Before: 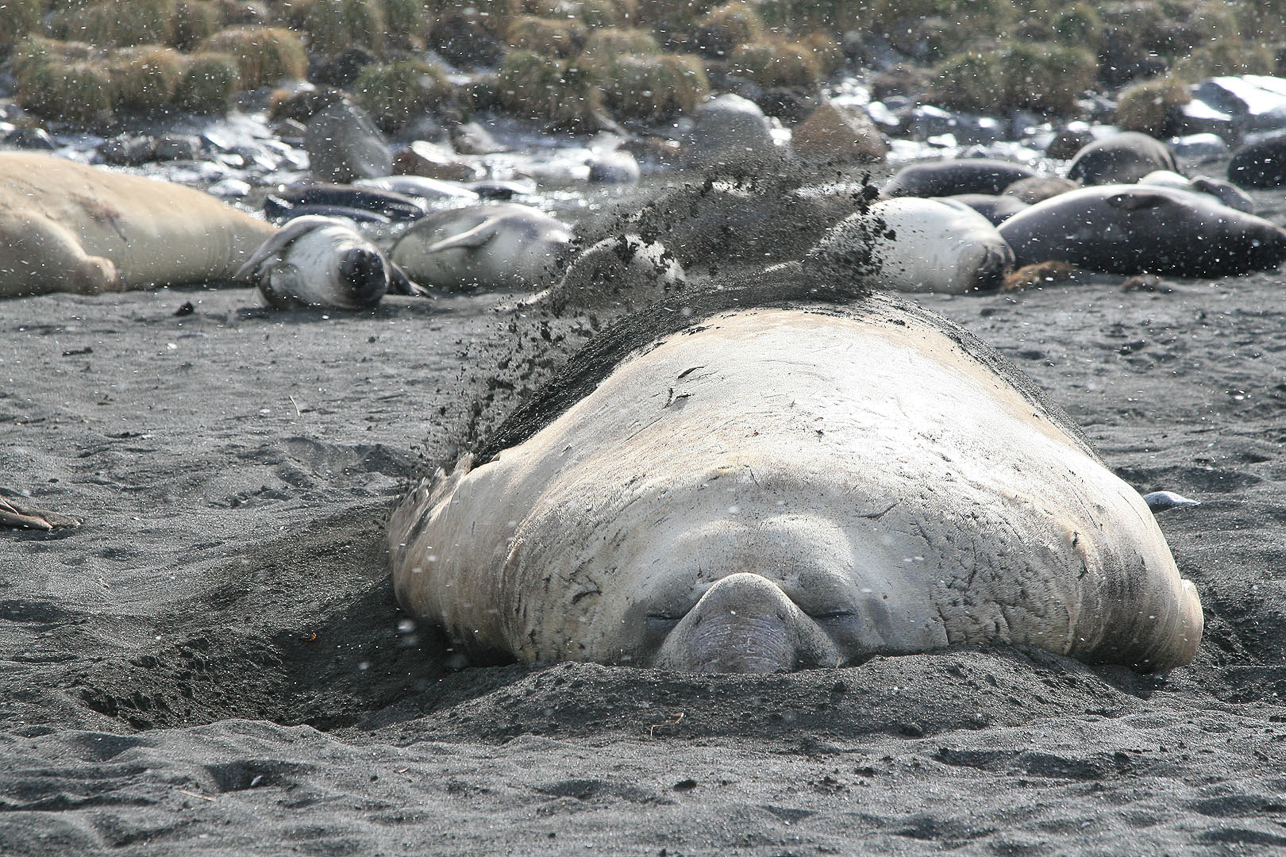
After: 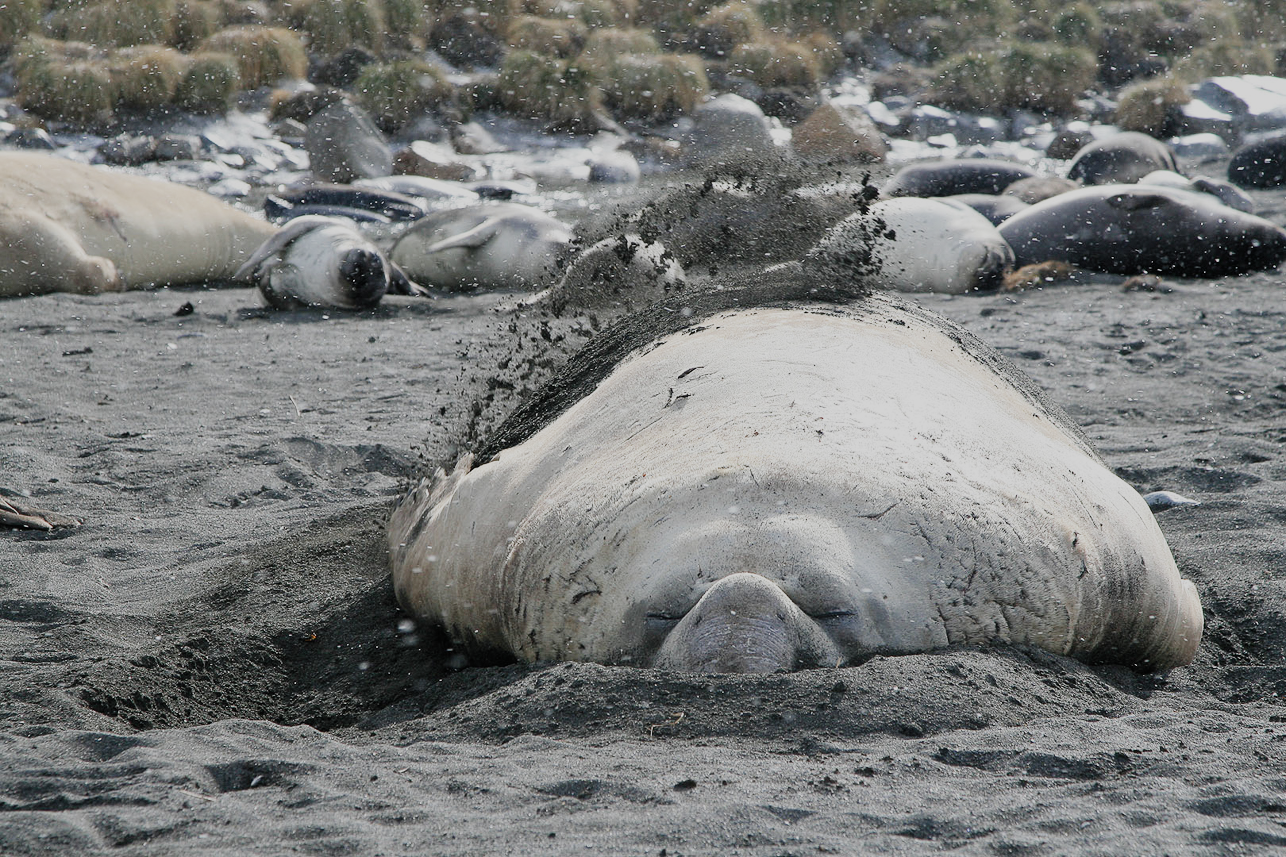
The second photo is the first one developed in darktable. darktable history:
filmic rgb: black relative exposure -7.65 EV, white relative exposure 4.56 EV, hardness 3.61, add noise in highlights 0, preserve chrominance no, color science v3 (2019), use custom middle-gray values true, contrast in highlights soft
